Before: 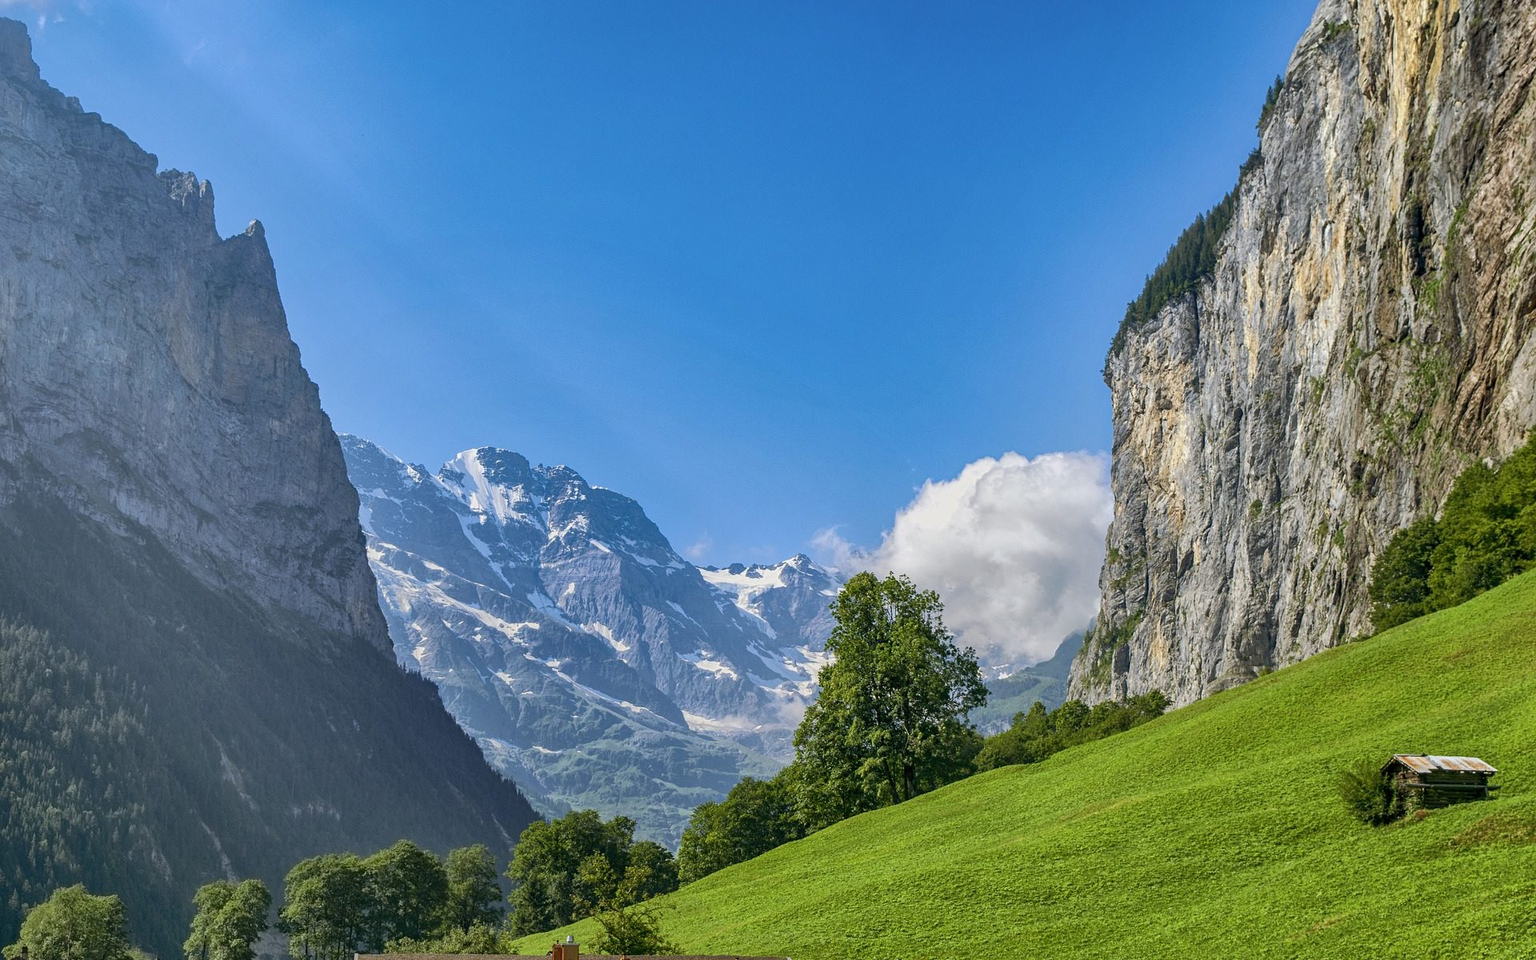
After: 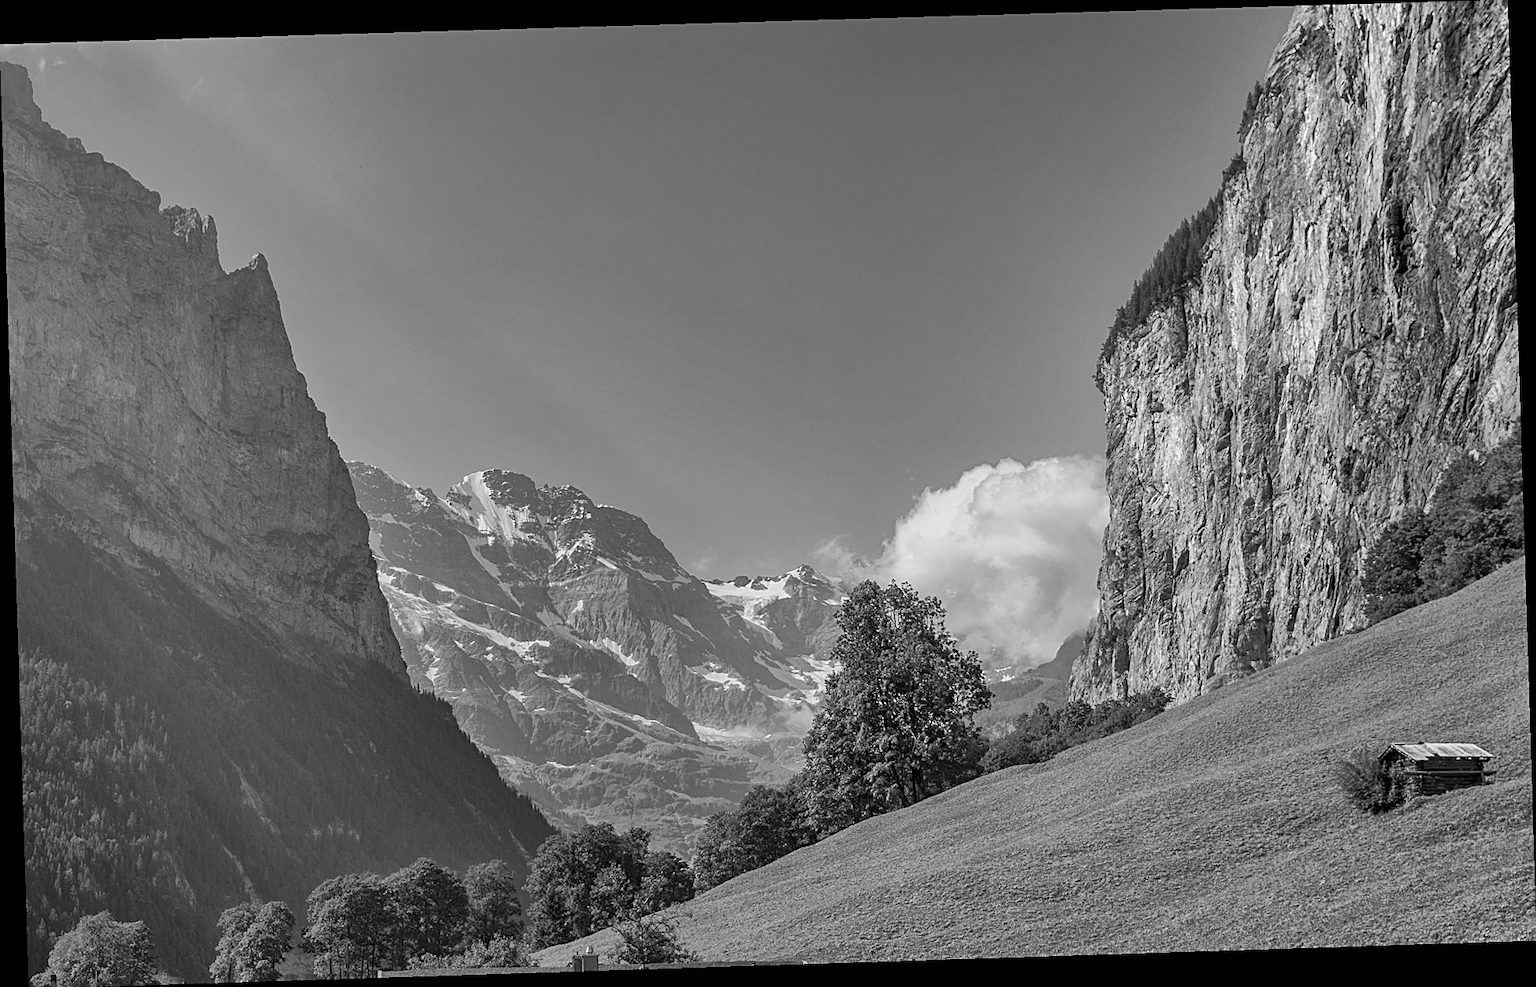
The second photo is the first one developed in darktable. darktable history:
rotate and perspective: rotation -1.77°, lens shift (horizontal) 0.004, automatic cropping off
monochrome: a 16.06, b 15.48, size 1
sharpen: on, module defaults
